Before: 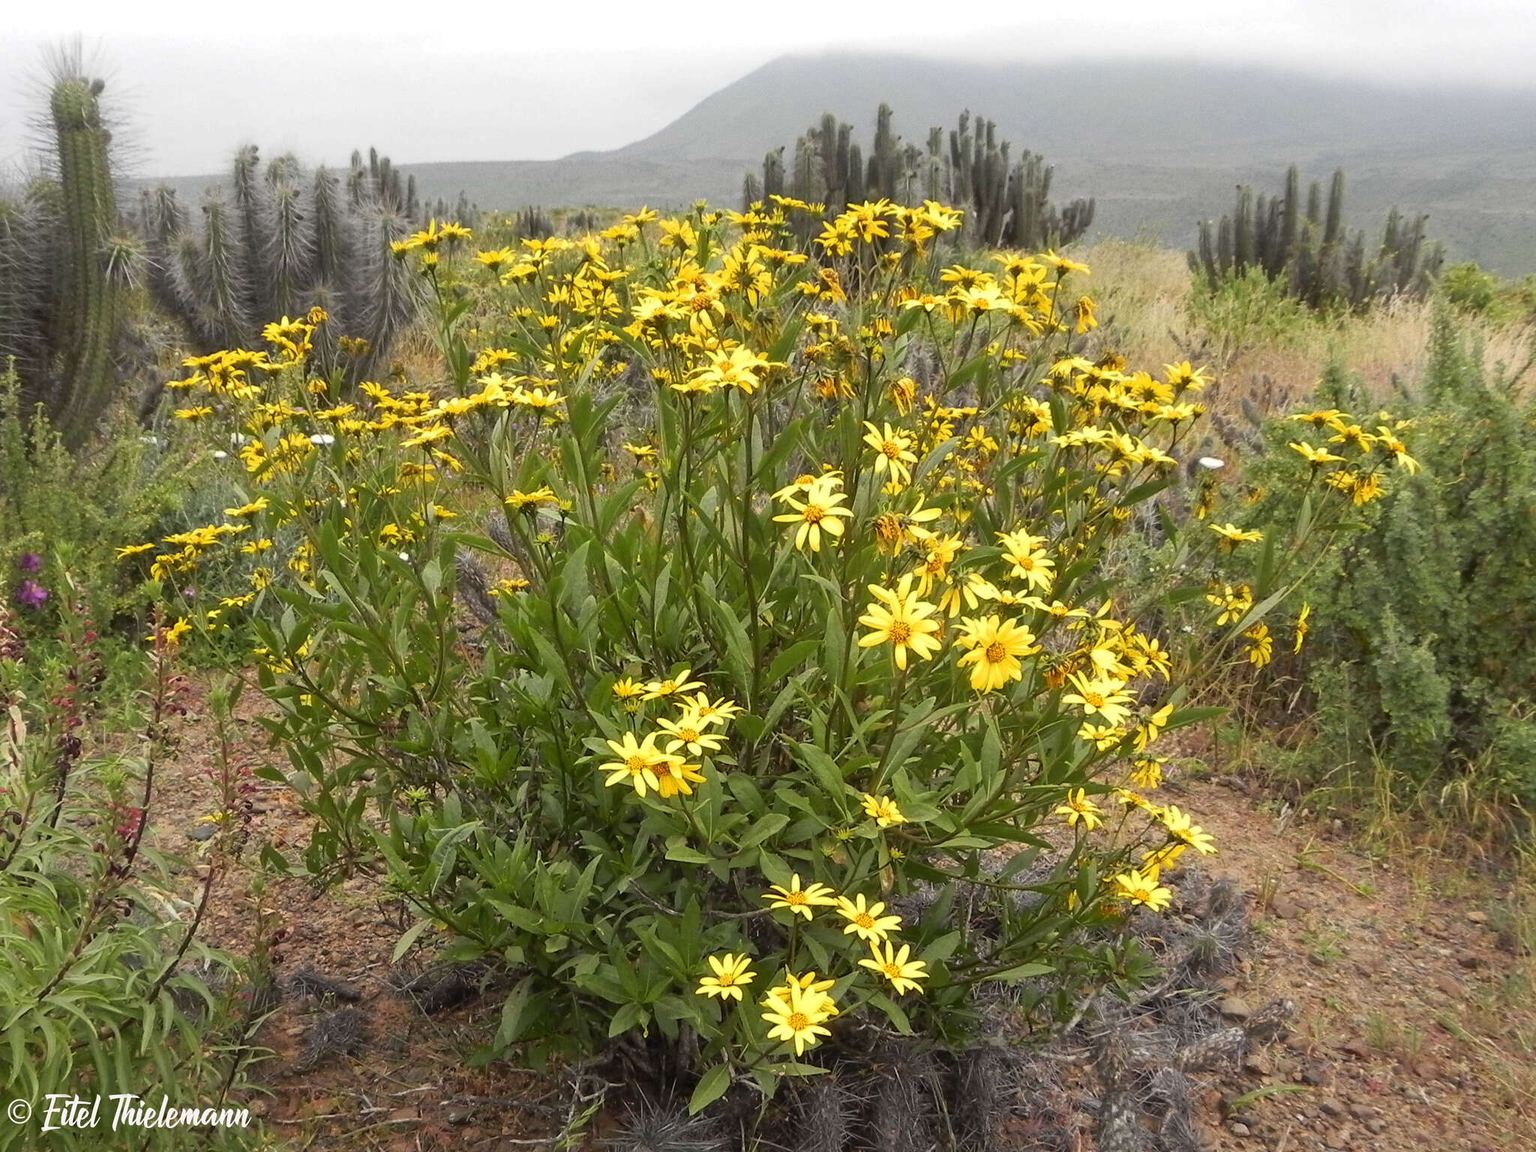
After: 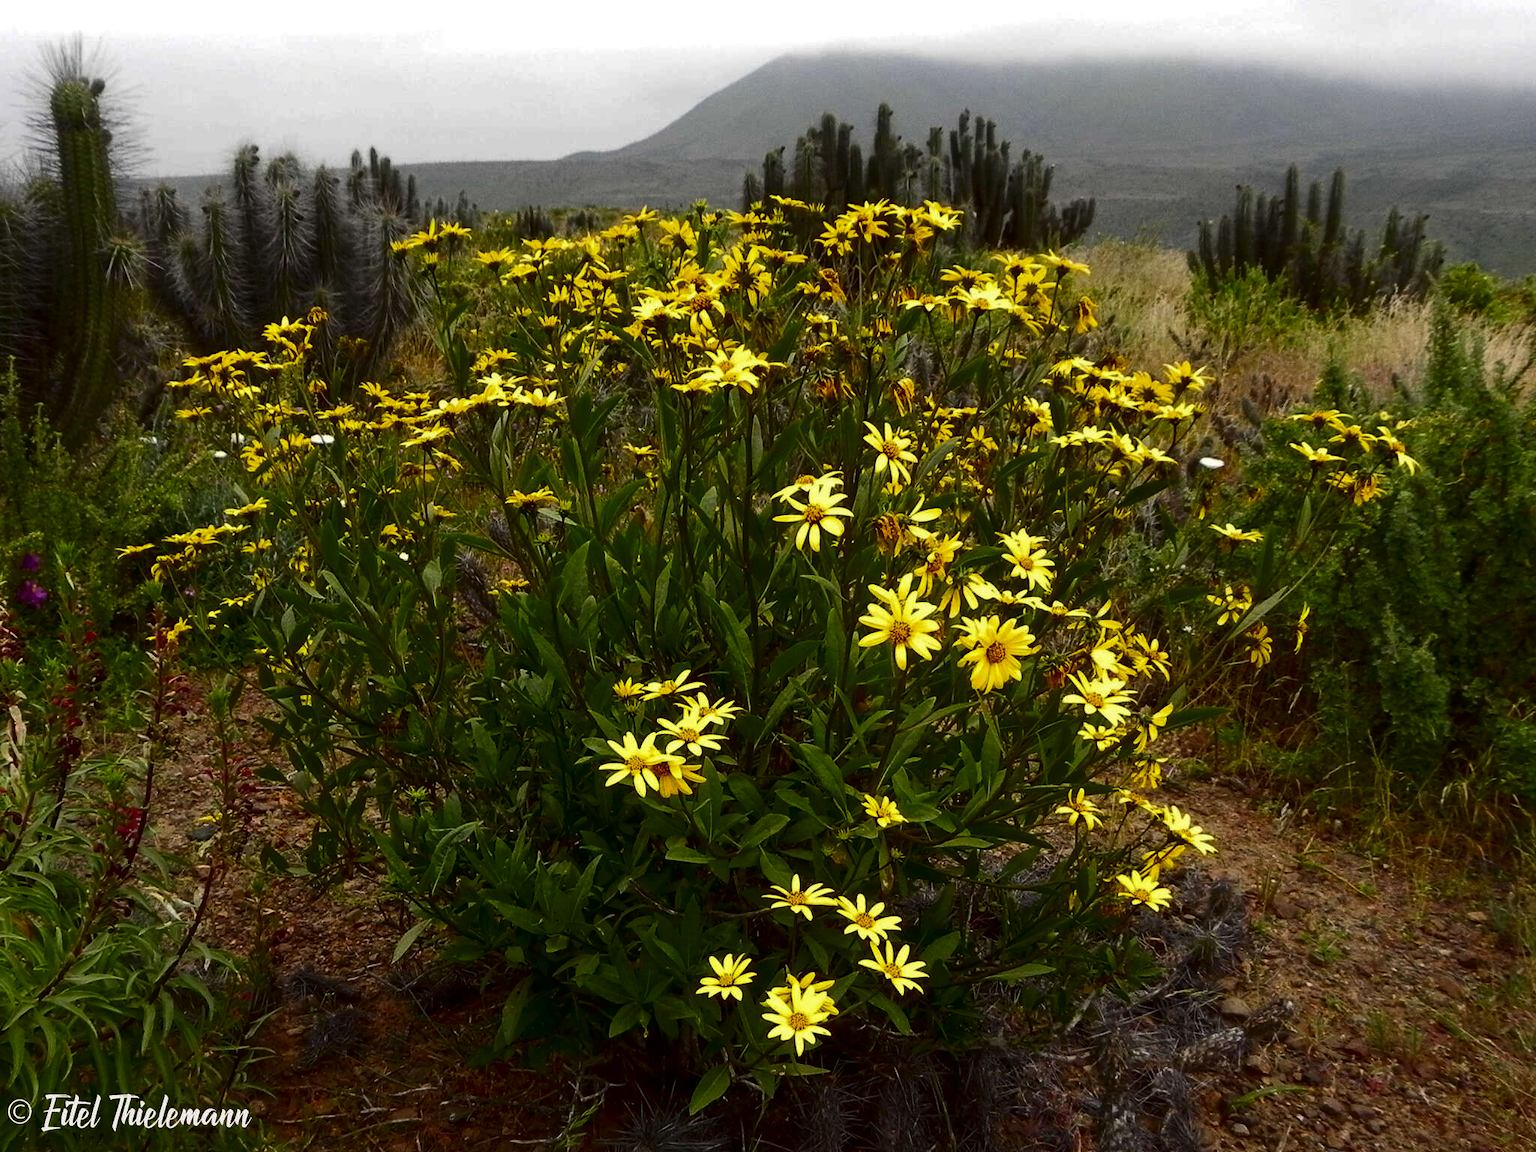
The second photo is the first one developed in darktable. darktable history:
color correction: highlights a* -0.072, highlights b* 0.104
contrast brightness saturation: contrast 0.088, brightness -0.59, saturation 0.168
